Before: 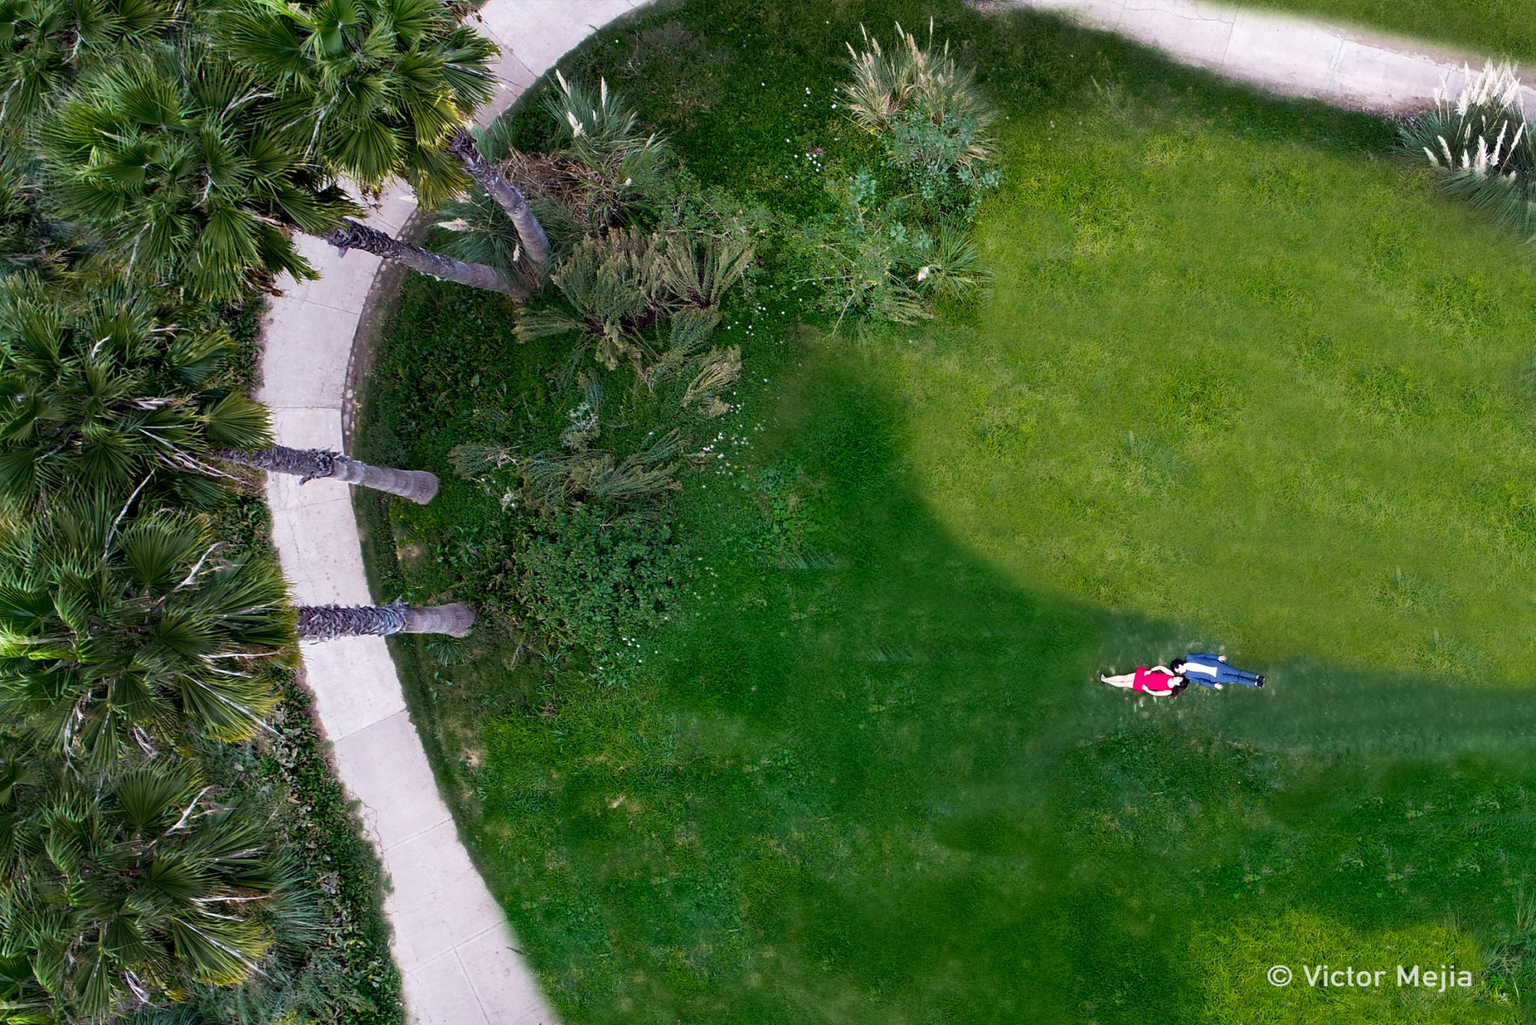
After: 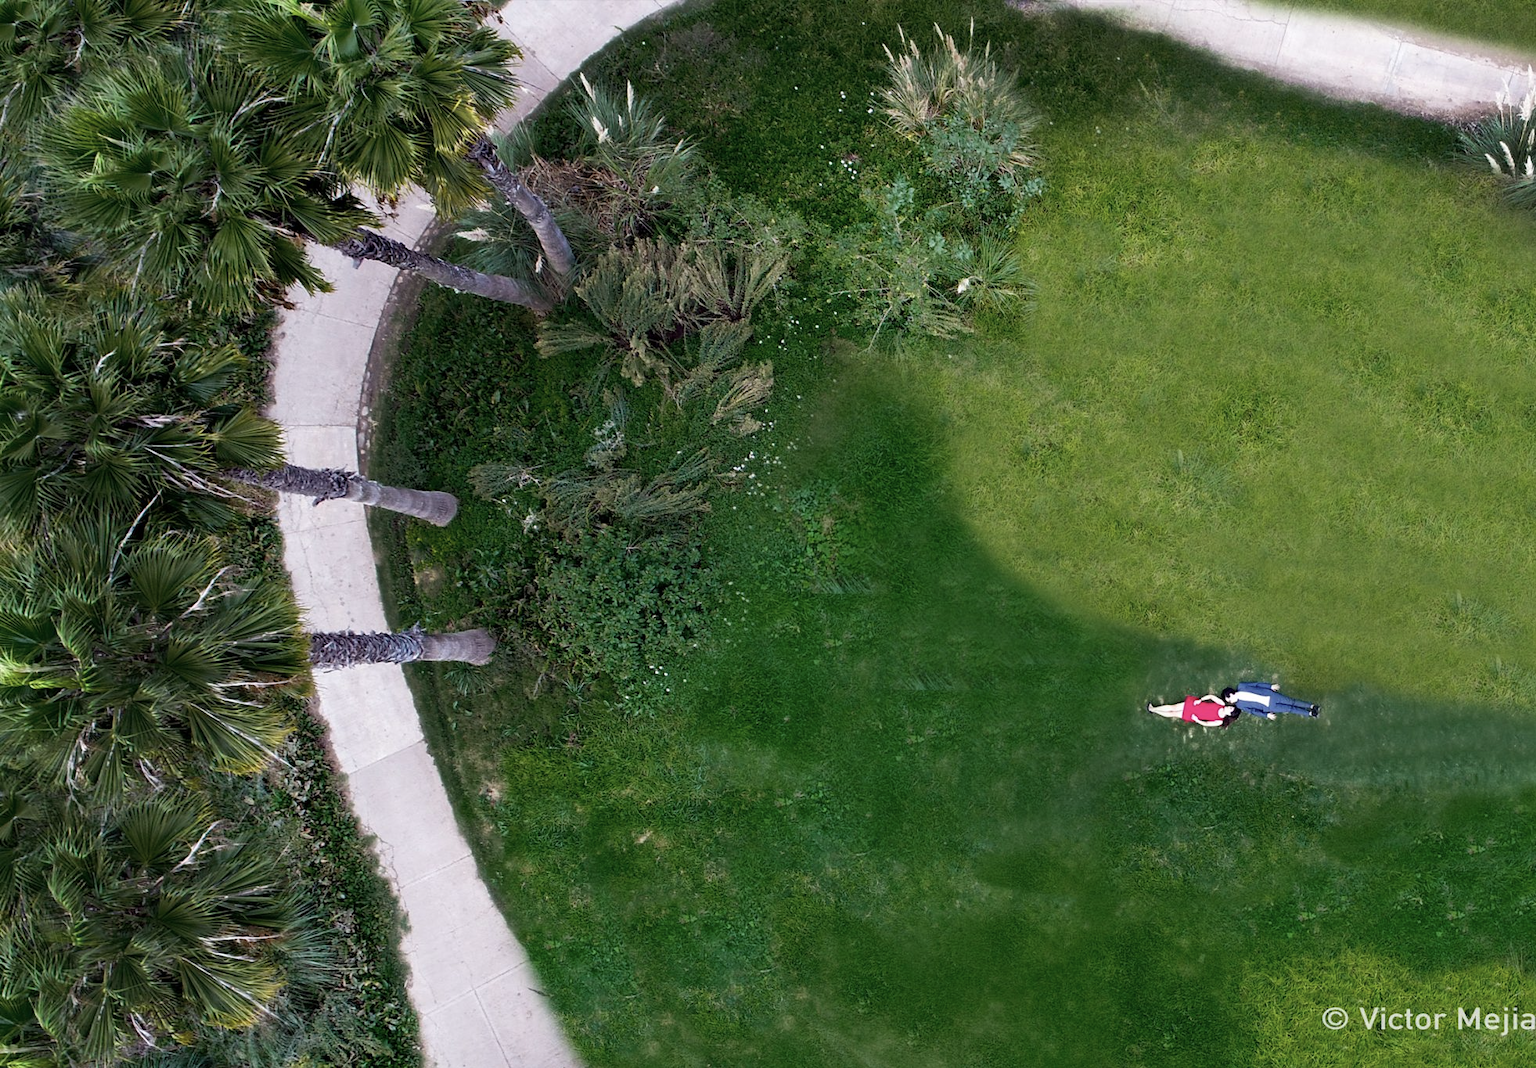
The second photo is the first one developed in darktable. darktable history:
crop: right 4.126%, bottom 0.031%
exposure: compensate highlight preservation false
color correction: saturation 0.8
